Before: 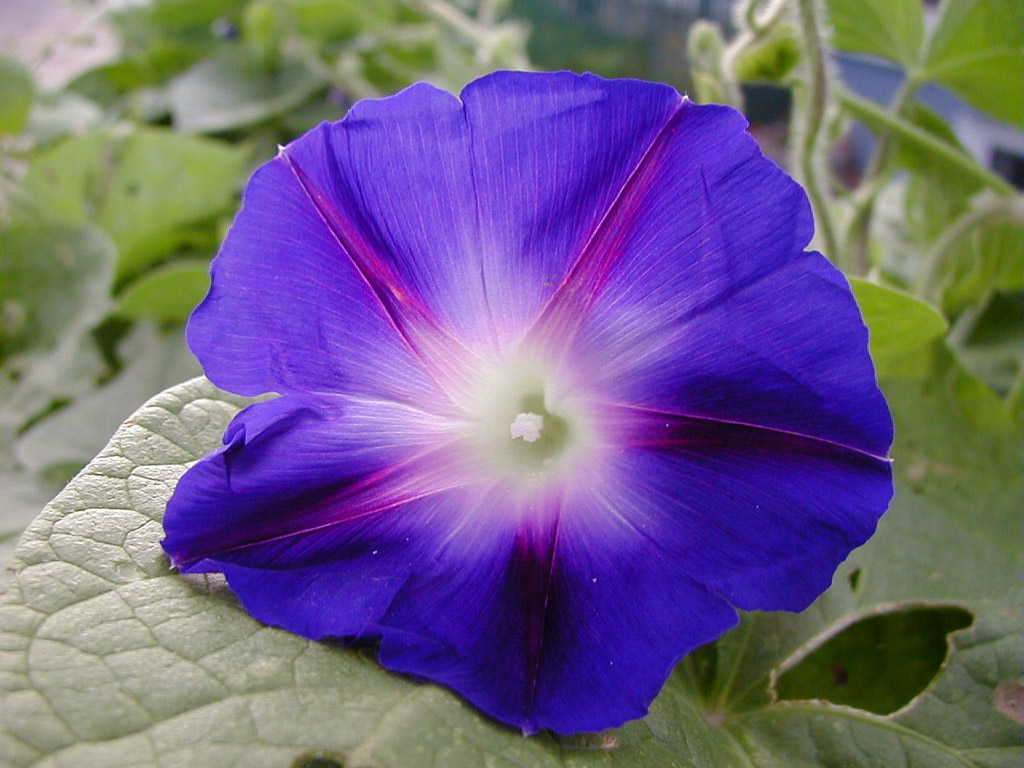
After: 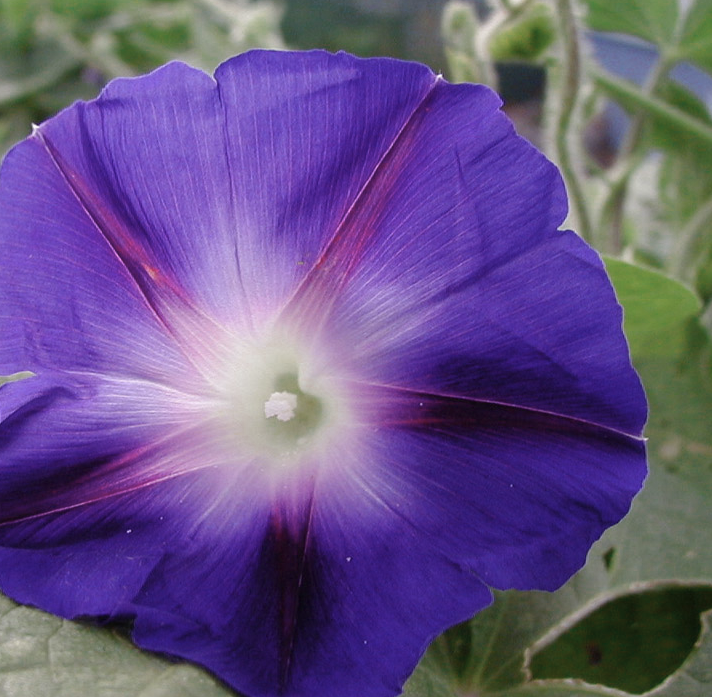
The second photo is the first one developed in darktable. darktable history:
crop and rotate: left 24.034%, top 2.838%, right 6.406%, bottom 6.299%
color zones: curves: ch0 [(0, 0.5) (0.125, 0.4) (0.25, 0.5) (0.375, 0.4) (0.5, 0.4) (0.625, 0.6) (0.75, 0.6) (0.875, 0.5)]; ch1 [(0, 0.35) (0.125, 0.45) (0.25, 0.35) (0.375, 0.35) (0.5, 0.35) (0.625, 0.35) (0.75, 0.45) (0.875, 0.35)]; ch2 [(0, 0.6) (0.125, 0.5) (0.25, 0.5) (0.375, 0.6) (0.5, 0.6) (0.625, 0.5) (0.75, 0.5) (0.875, 0.5)]
